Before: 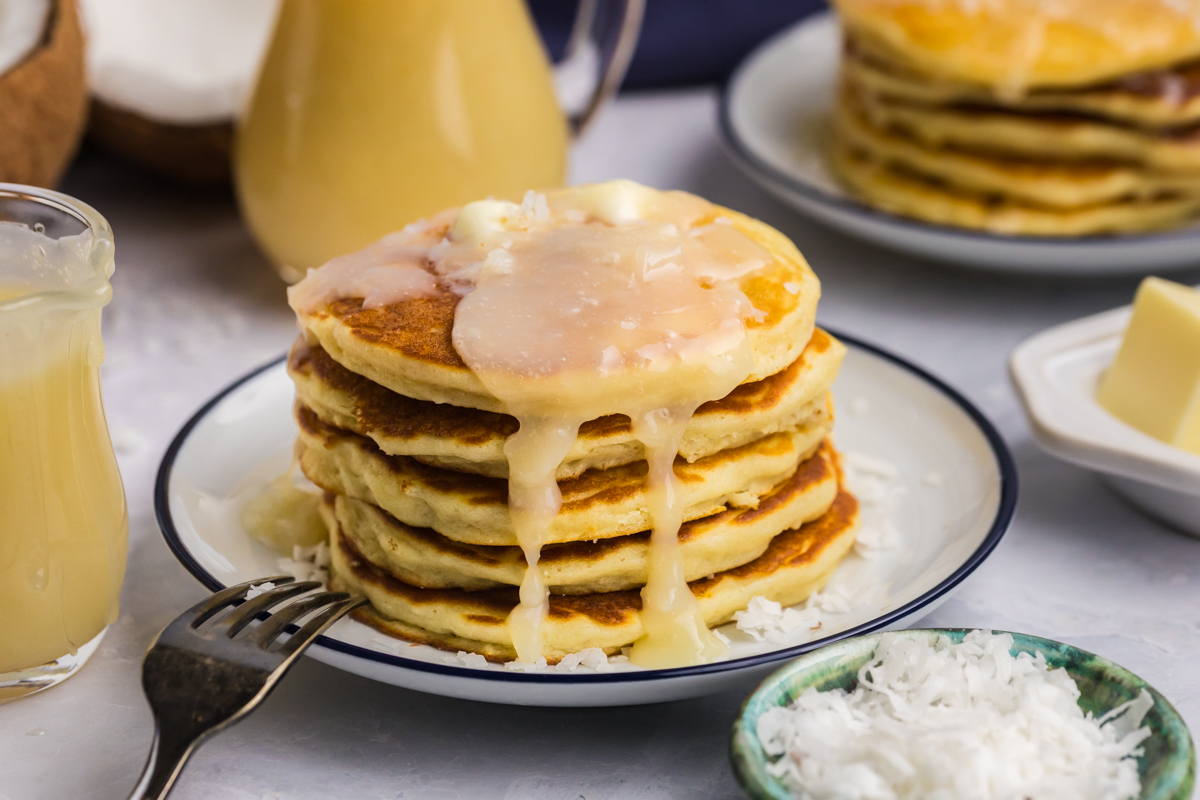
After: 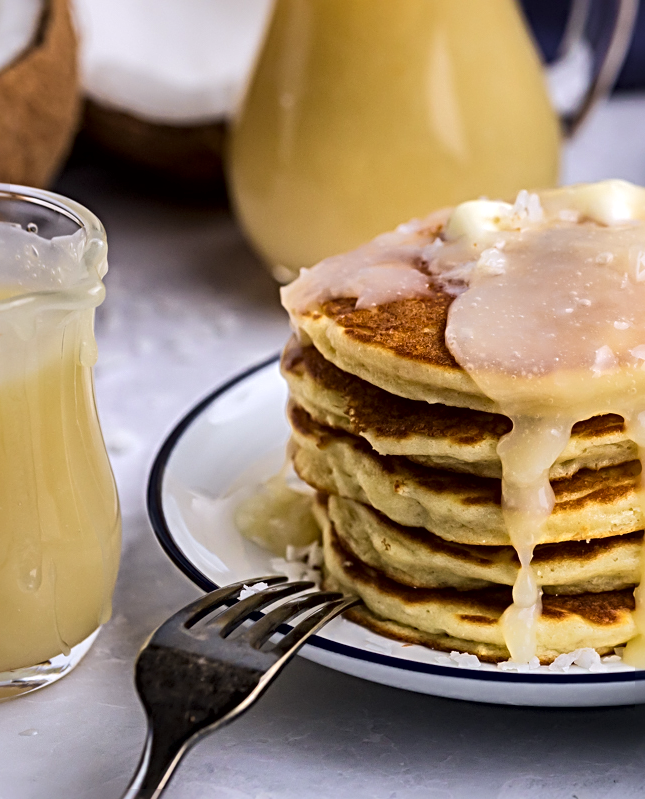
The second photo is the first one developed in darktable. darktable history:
crop: left 0.587%, right 45.588%, bottom 0.086%
color calibration: illuminant as shot in camera, x 0.358, y 0.373, temperature 4628.91 K
local contrast: mode bilateral grid, contrast 50, coarseness 50, detail 150%, midtone range 0.2
sharpen: radius 4
